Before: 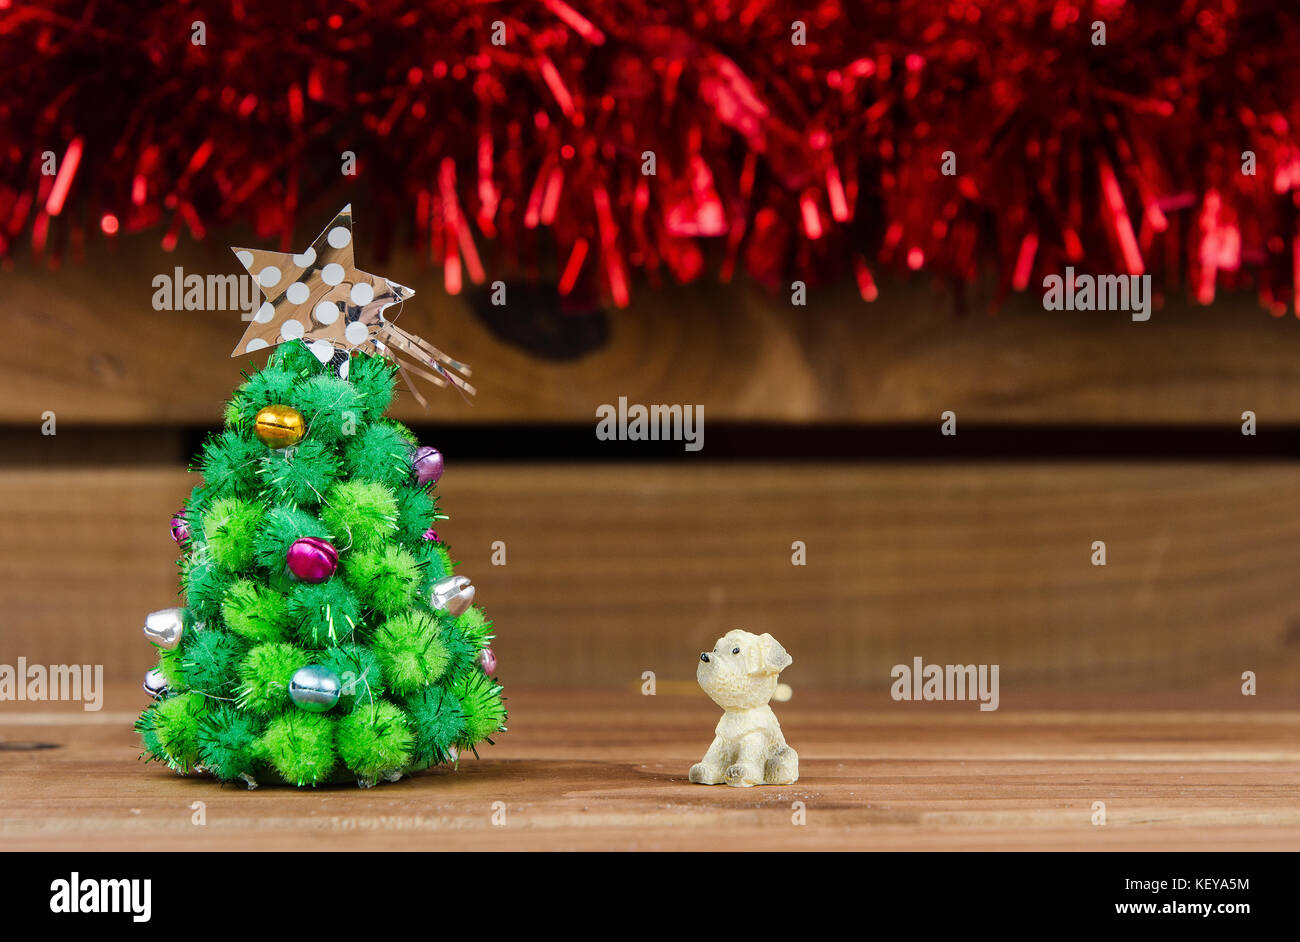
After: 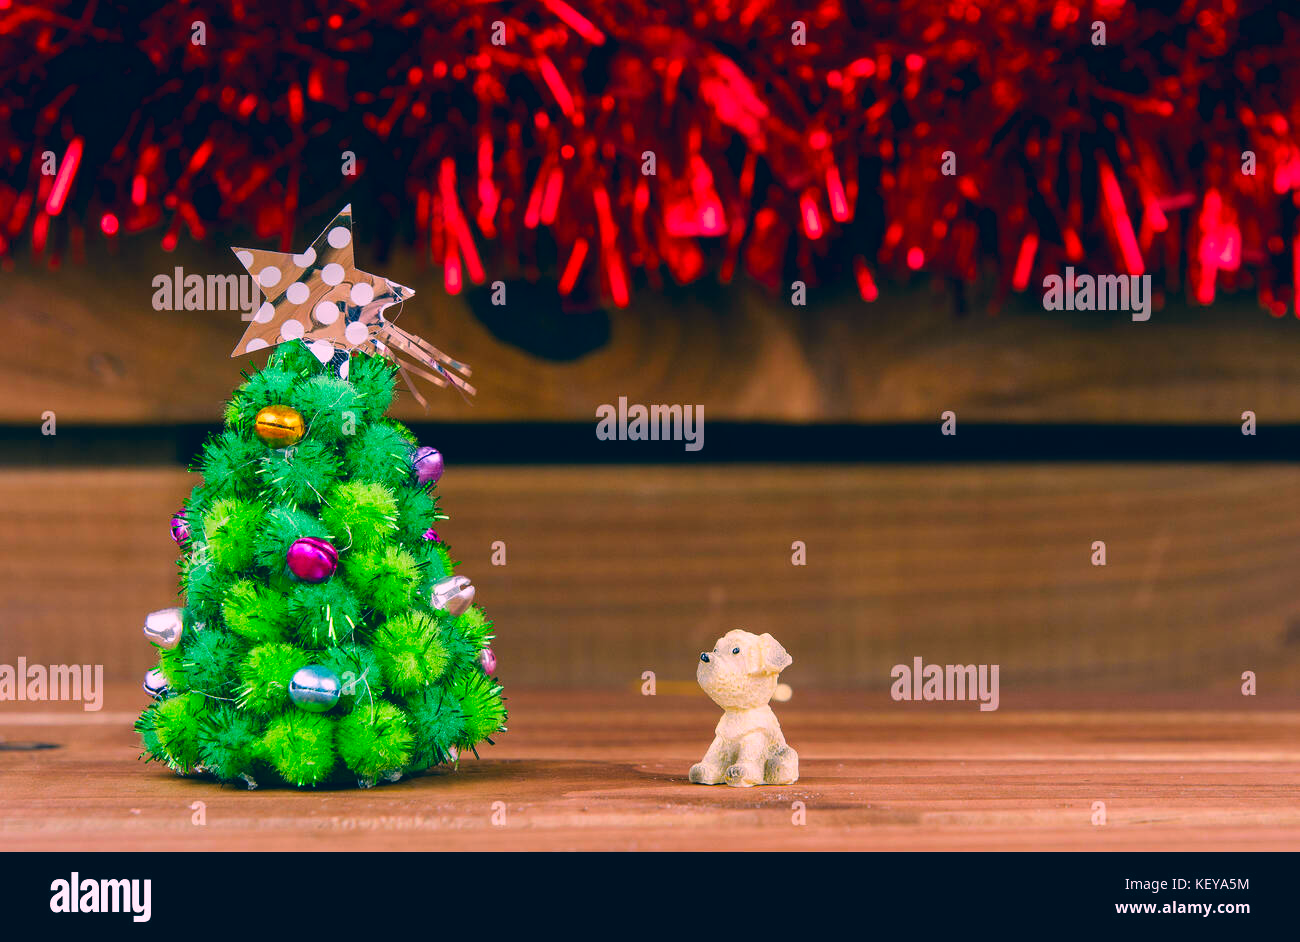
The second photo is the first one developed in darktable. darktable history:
color correction: highlights a* 17.35, highlights b* 0.253, shadows a* -15.37, shadows b* -14.41, saturation 1.49
